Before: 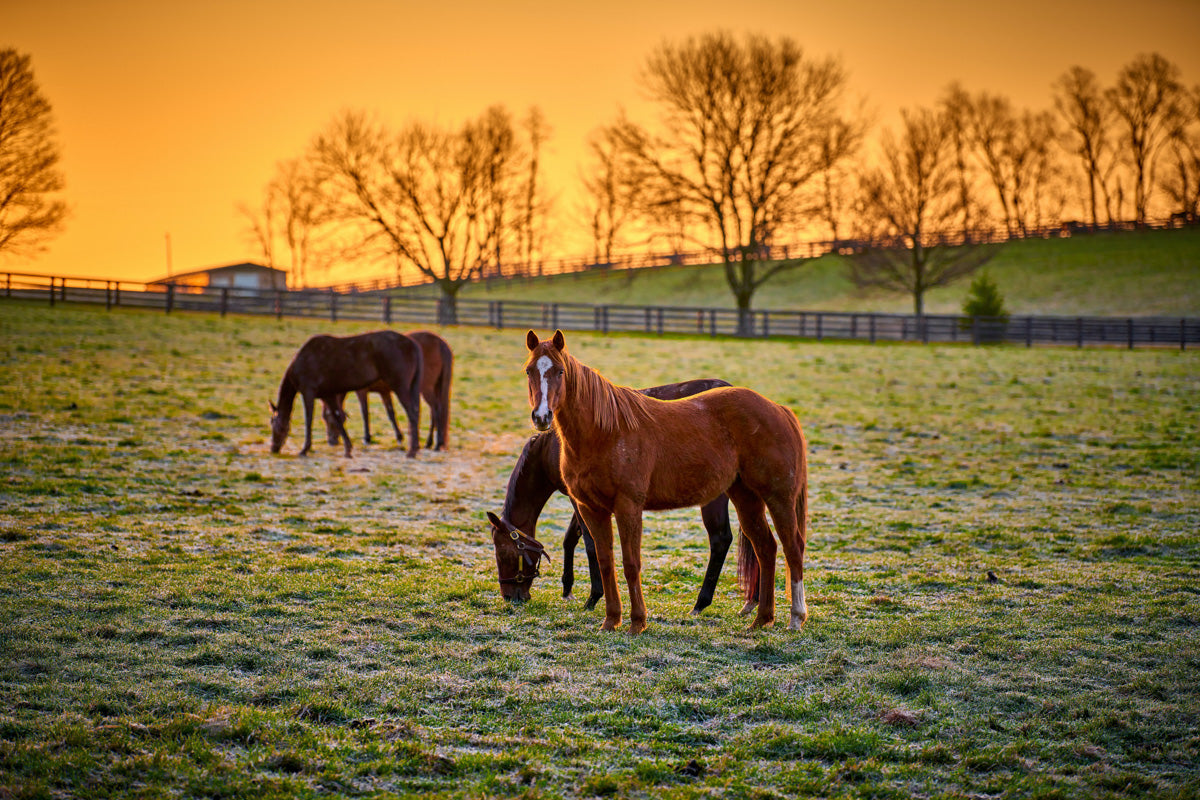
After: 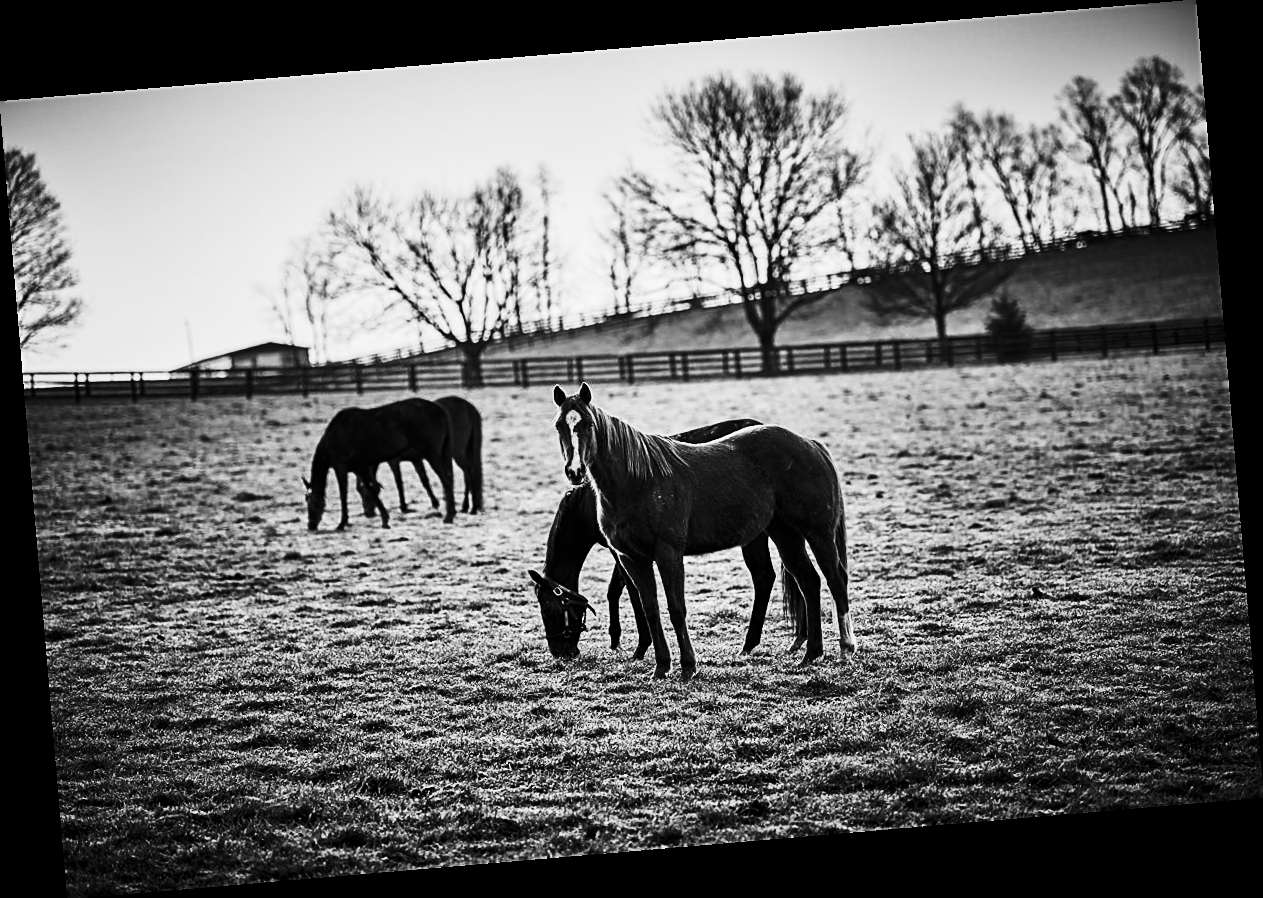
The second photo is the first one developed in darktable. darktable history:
sharpen: on, module defaults
contrast brightness saturation: contrast 0.5, saturation -0.1
rotate and perspective: rotation -4.86°, automatic cropping off
monochrome: a -6.99, b 35.61, size 1.4
